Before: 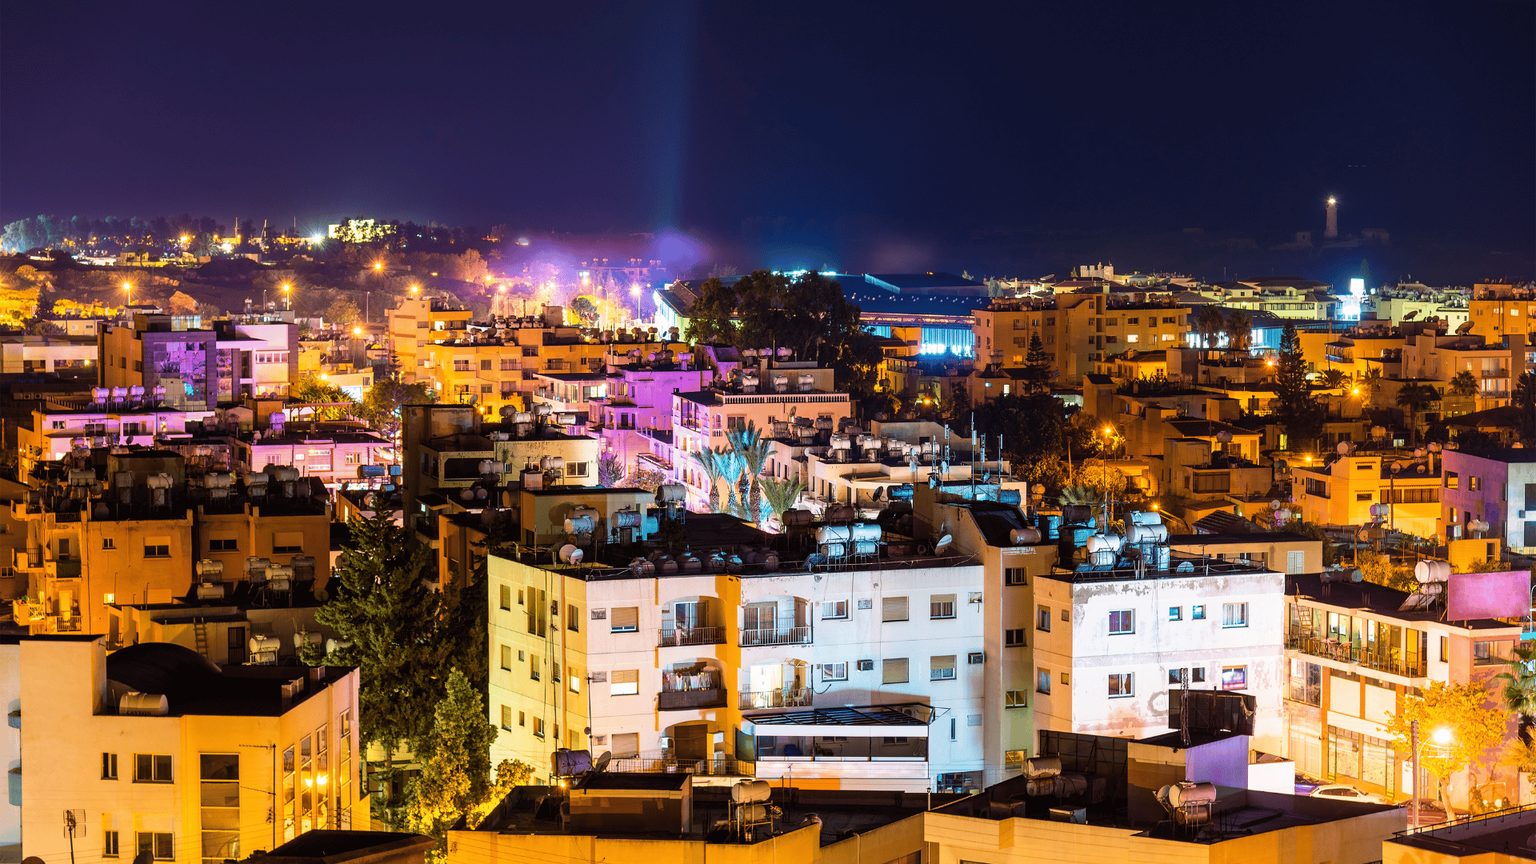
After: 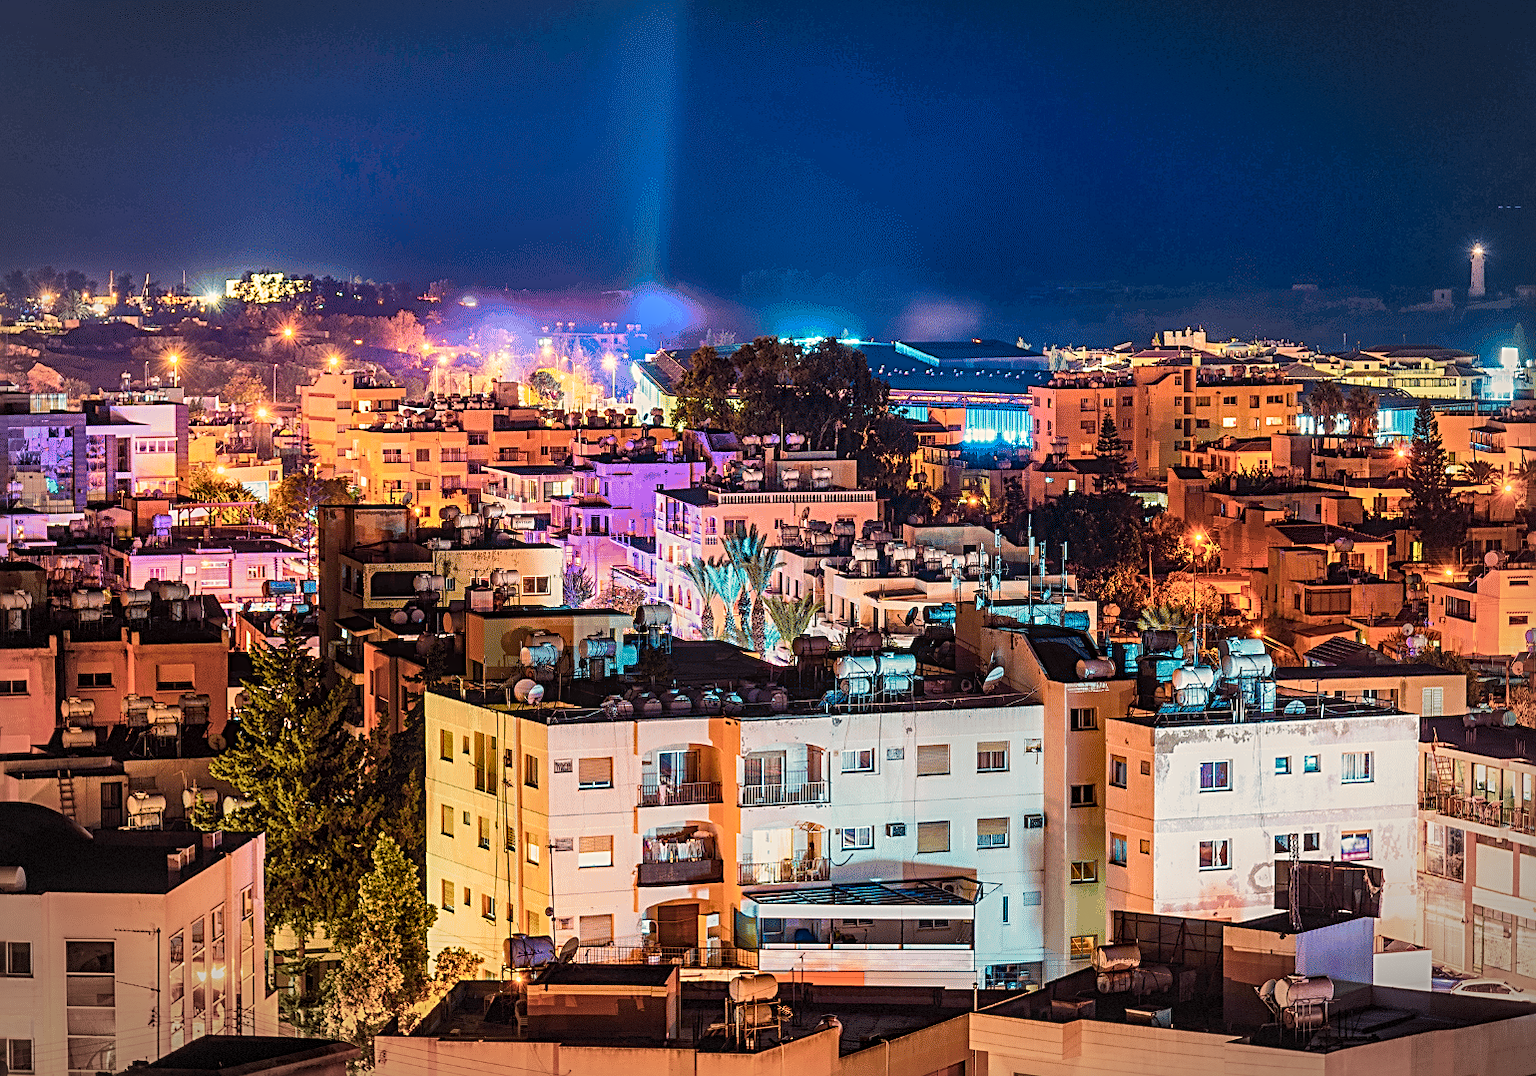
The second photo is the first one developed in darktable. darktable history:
exposure: exposure 0.154 EV, compensate exposure bias true, compensate highlight preservation false
shadows and highlights: shadows 60.88, soften with gaussian
vignetting: automatic ratio true, dithering 8-bit output
local contrast: on, module defaults
sharpen: radius 2.647, amount 0.658
color balance rgb: highlights gain › chroma 3.075%, highlights gain › hue 76.12°, perceptual saturation grading › global saturation 0.385%, perceptual saturation grading › highlights -9.671%, perceptual saturation grading › mid-tones 18.064%, perceptual saturation grading › shadows 28.834%, hue shift -13.06°
crop and rotate: left 9.612%, right 10.229%
tone equalizer: -8 EV -0.002 EV, -7 EV 0.004 EV, -6 EV -0.014 EV, -5 EV 0.014 EV, -4 EV -0.024 EV, -3 EV 0.019 EV, -2 EV -0.086 EV, -1 EV -0.278 EV, +0 EV -0.599 EV, edges refinement/feathering 500, mask exposure compensation -1.57 EV, preserve details no
